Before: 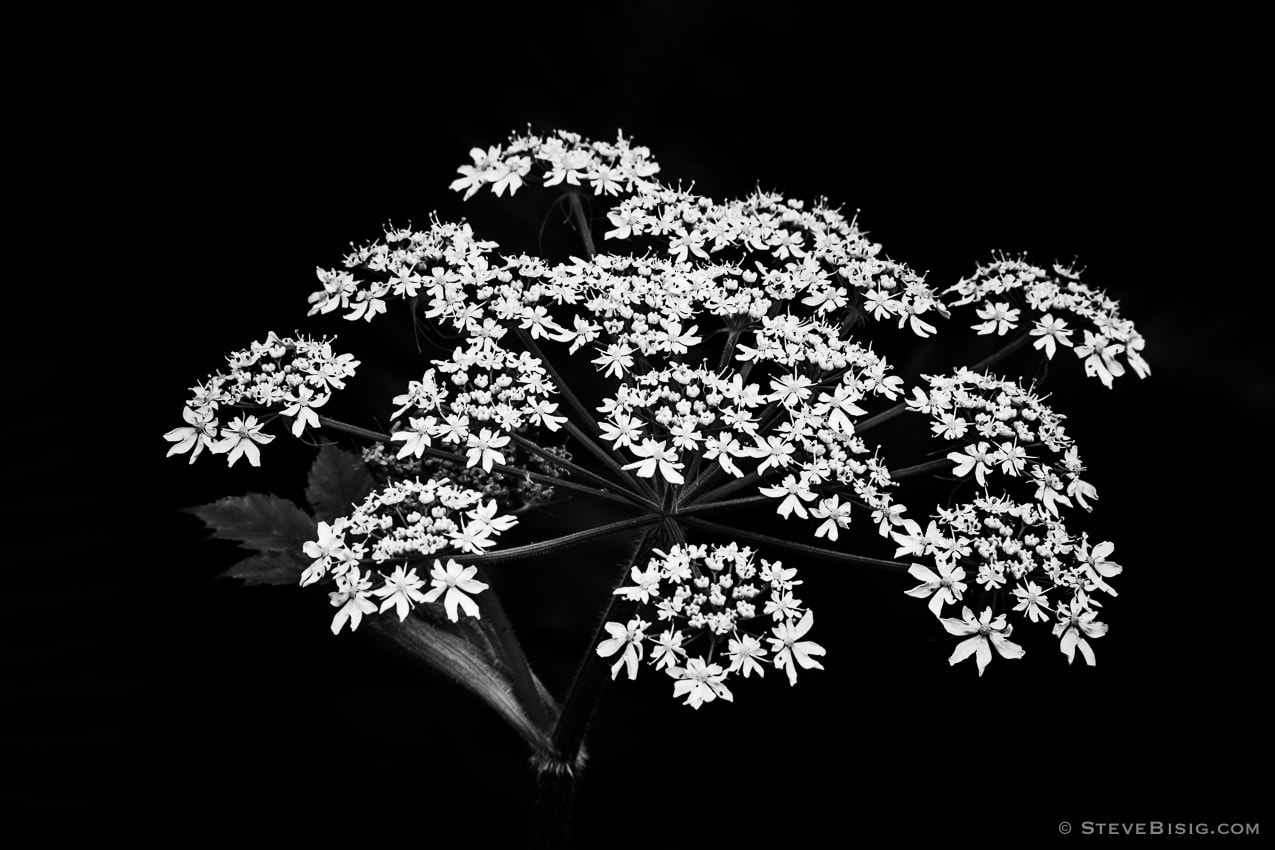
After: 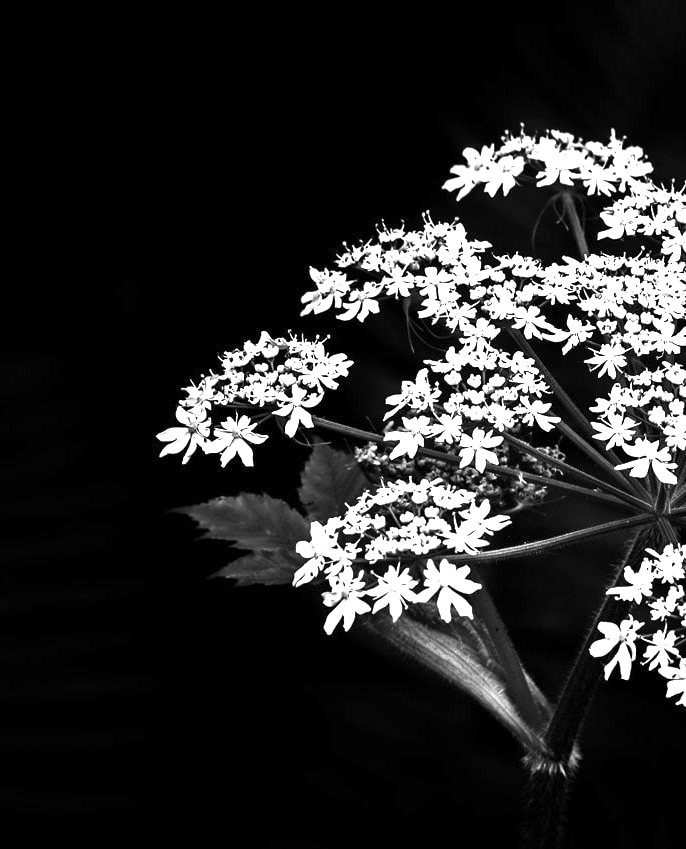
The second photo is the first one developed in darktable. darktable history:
crop: left 0.587%, right 45.588%, bottom 0.086%
exposure: exposure 1.137 EV, compensate highlight preservation false
